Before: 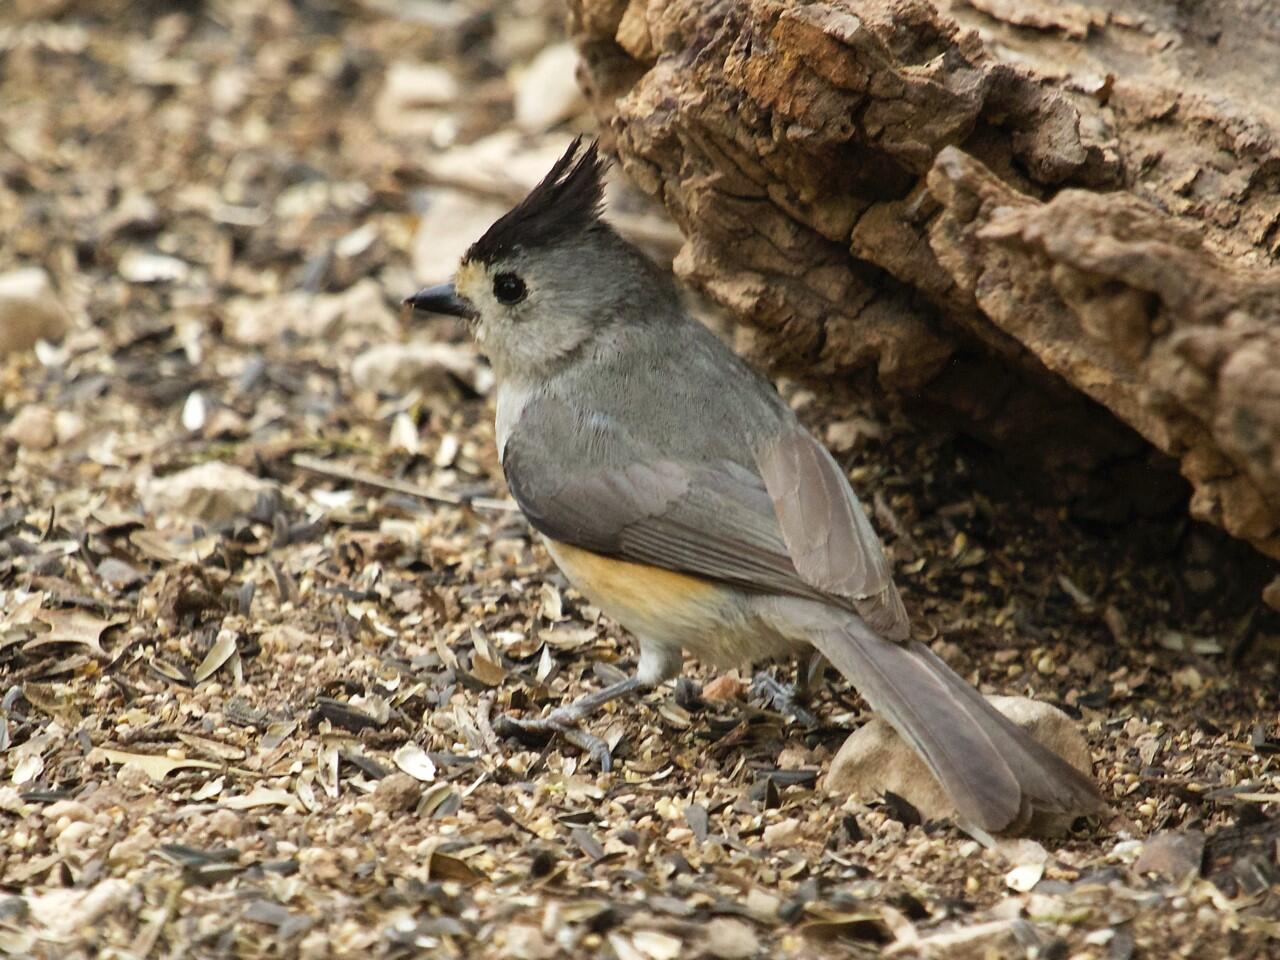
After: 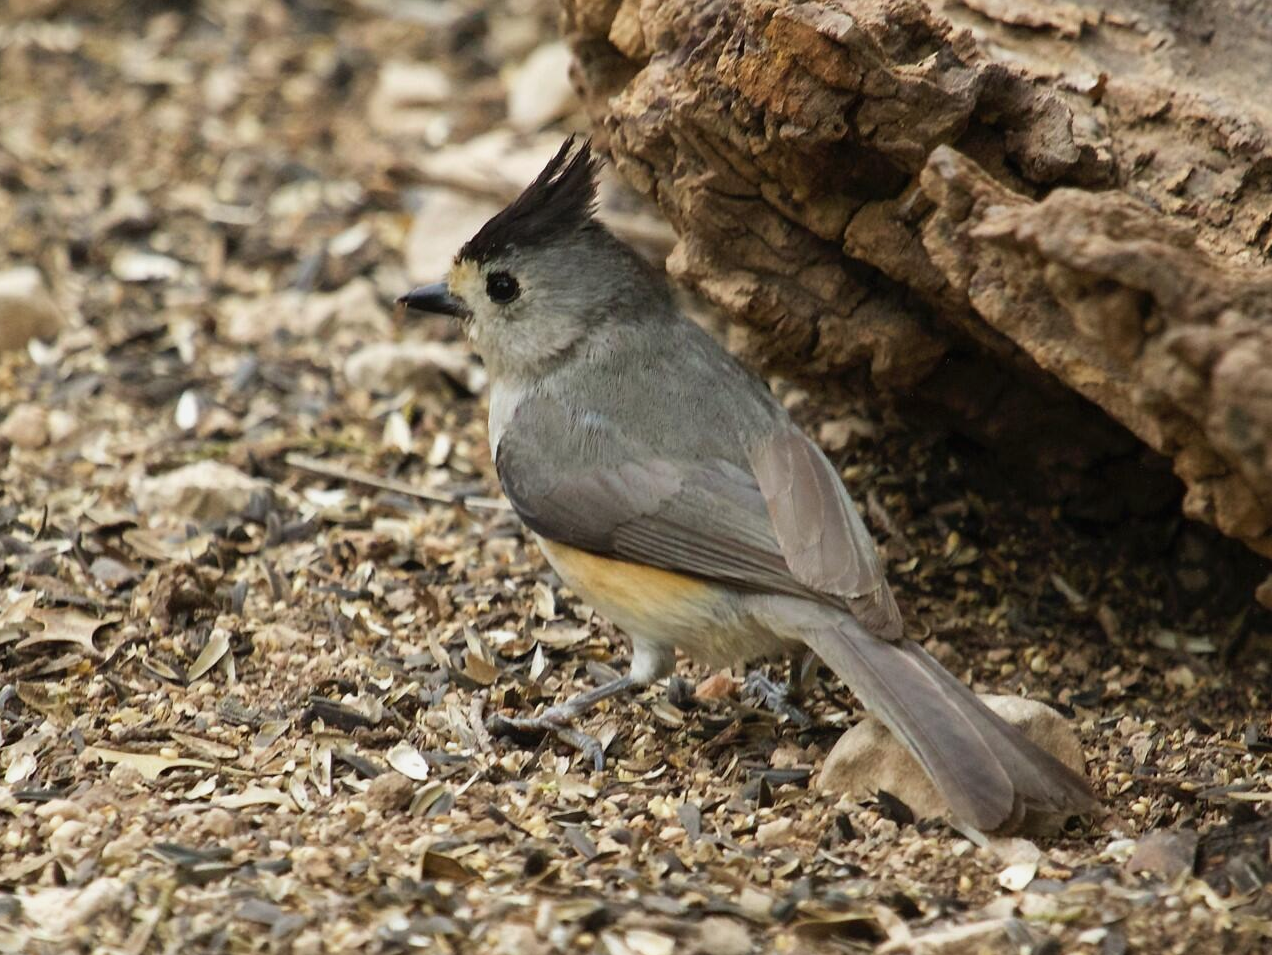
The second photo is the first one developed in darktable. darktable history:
crop and rotate: left 0.614%, top 0.179%, bottom 0.309%
exposure: exposure -0.153 EV, compensate highlight preservation false
